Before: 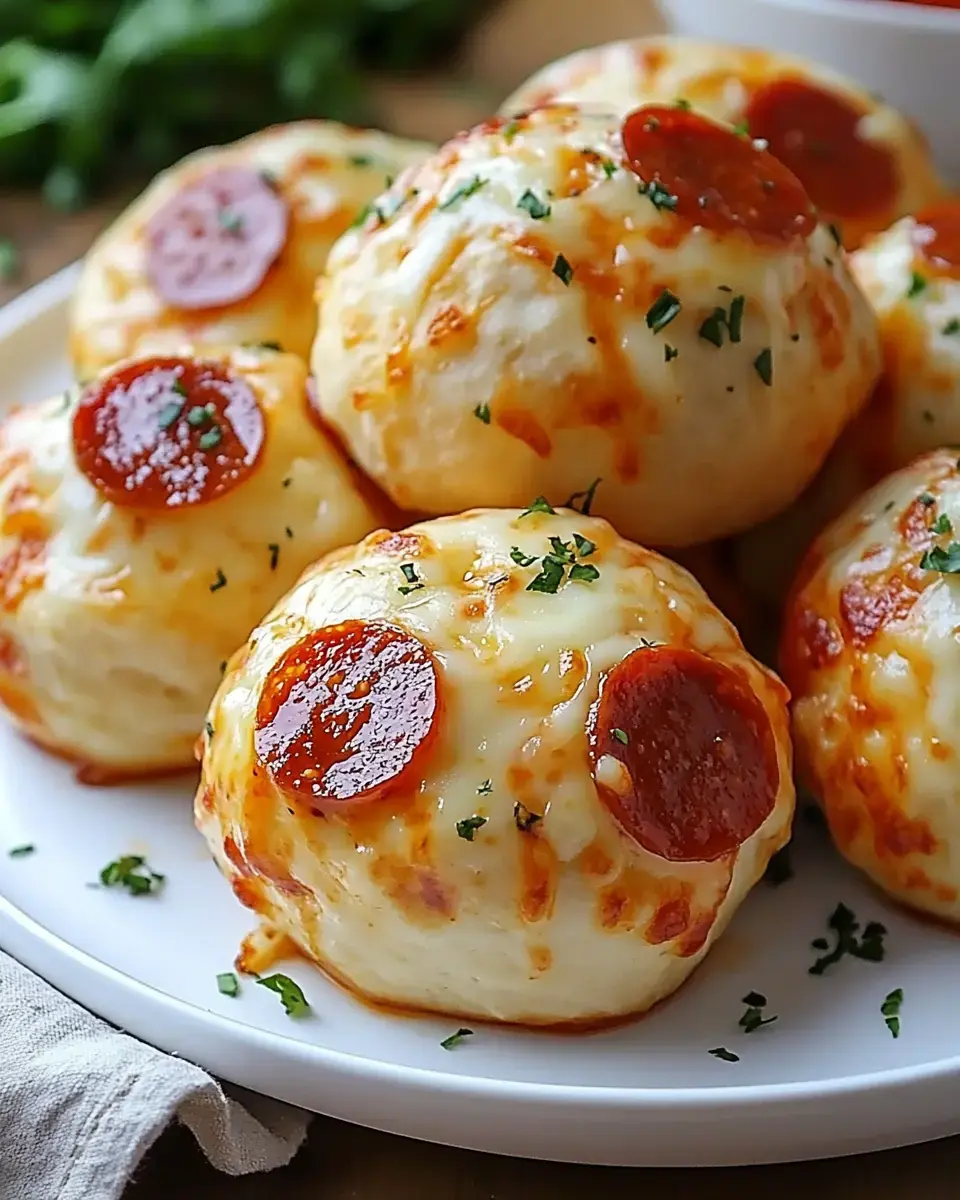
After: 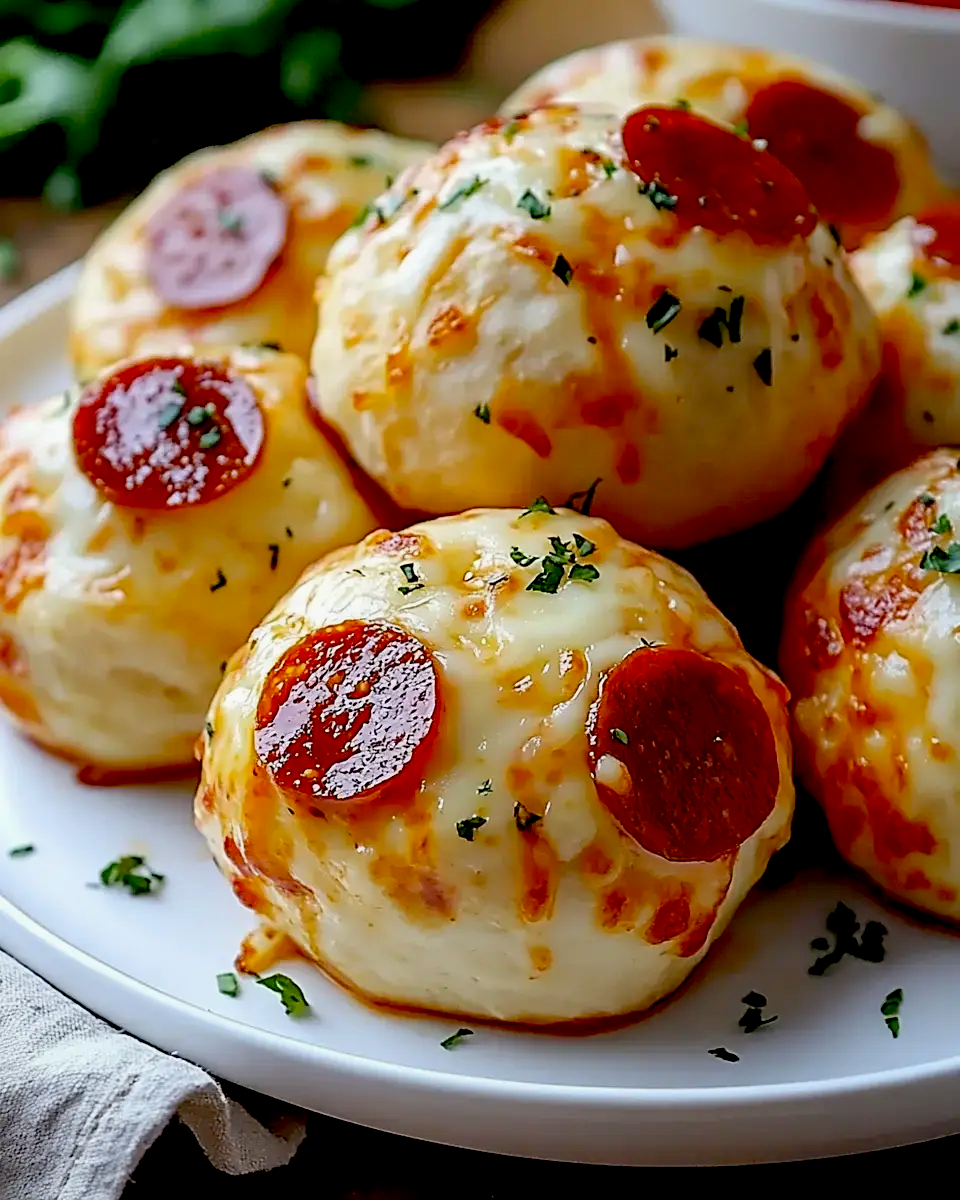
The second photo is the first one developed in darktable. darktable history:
exposure: black level correction 0.03, exposure -0.077 EV, compensate highlight preservation false
